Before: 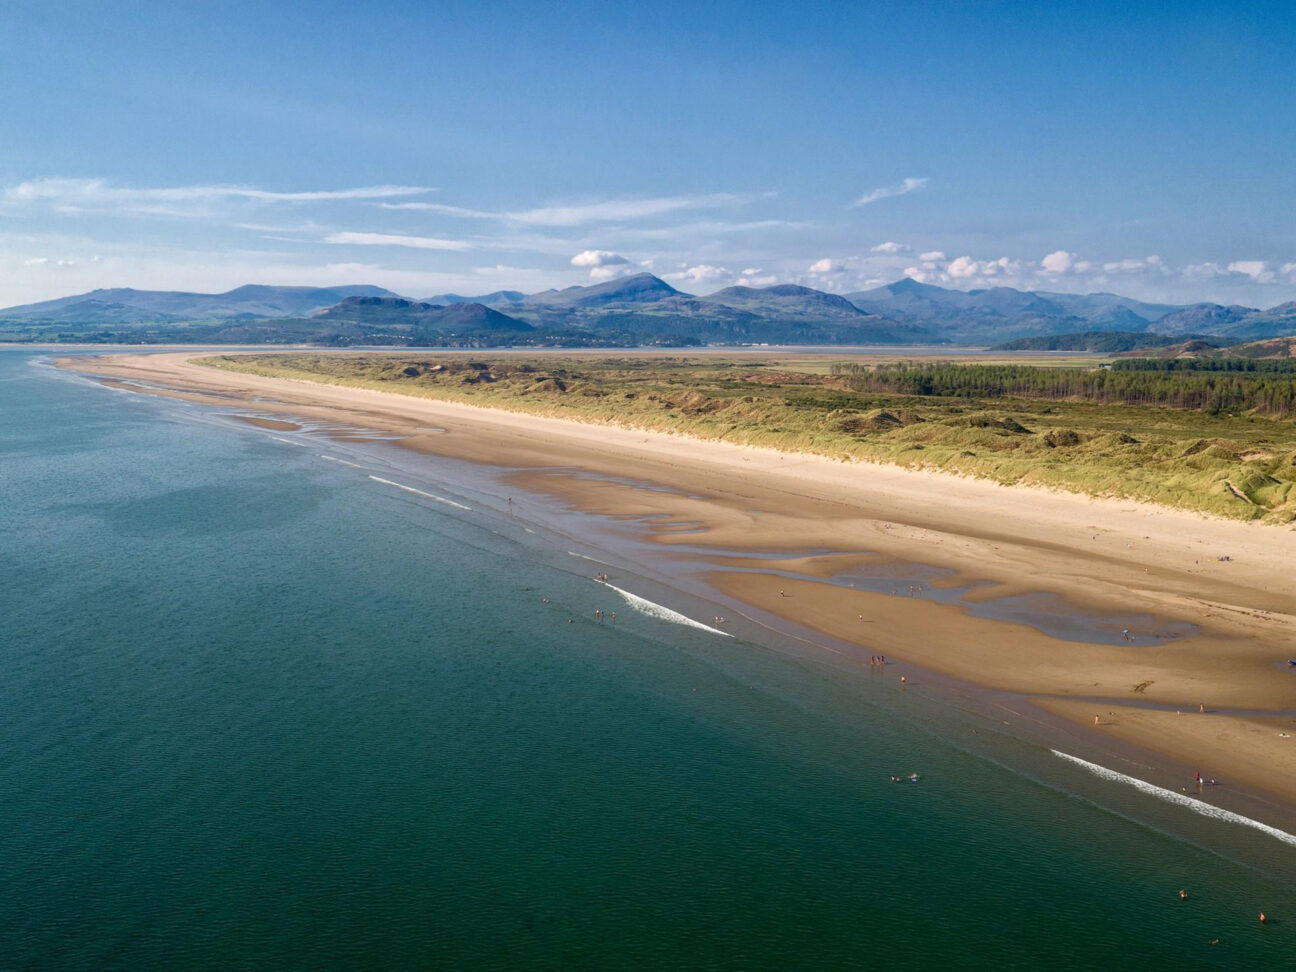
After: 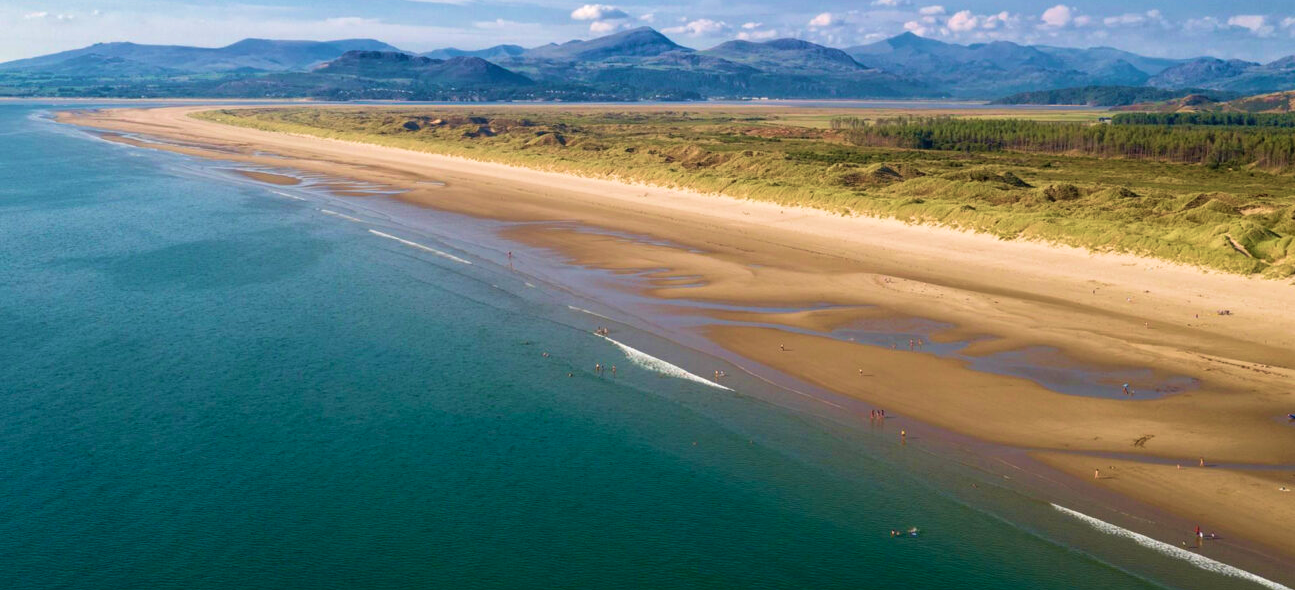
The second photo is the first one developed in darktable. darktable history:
crop and rotate: top 25.357%, bottom 13.942%
velvia: strength 50%
exposure: exposure 0.02 EV, compensate highlight preservation false
